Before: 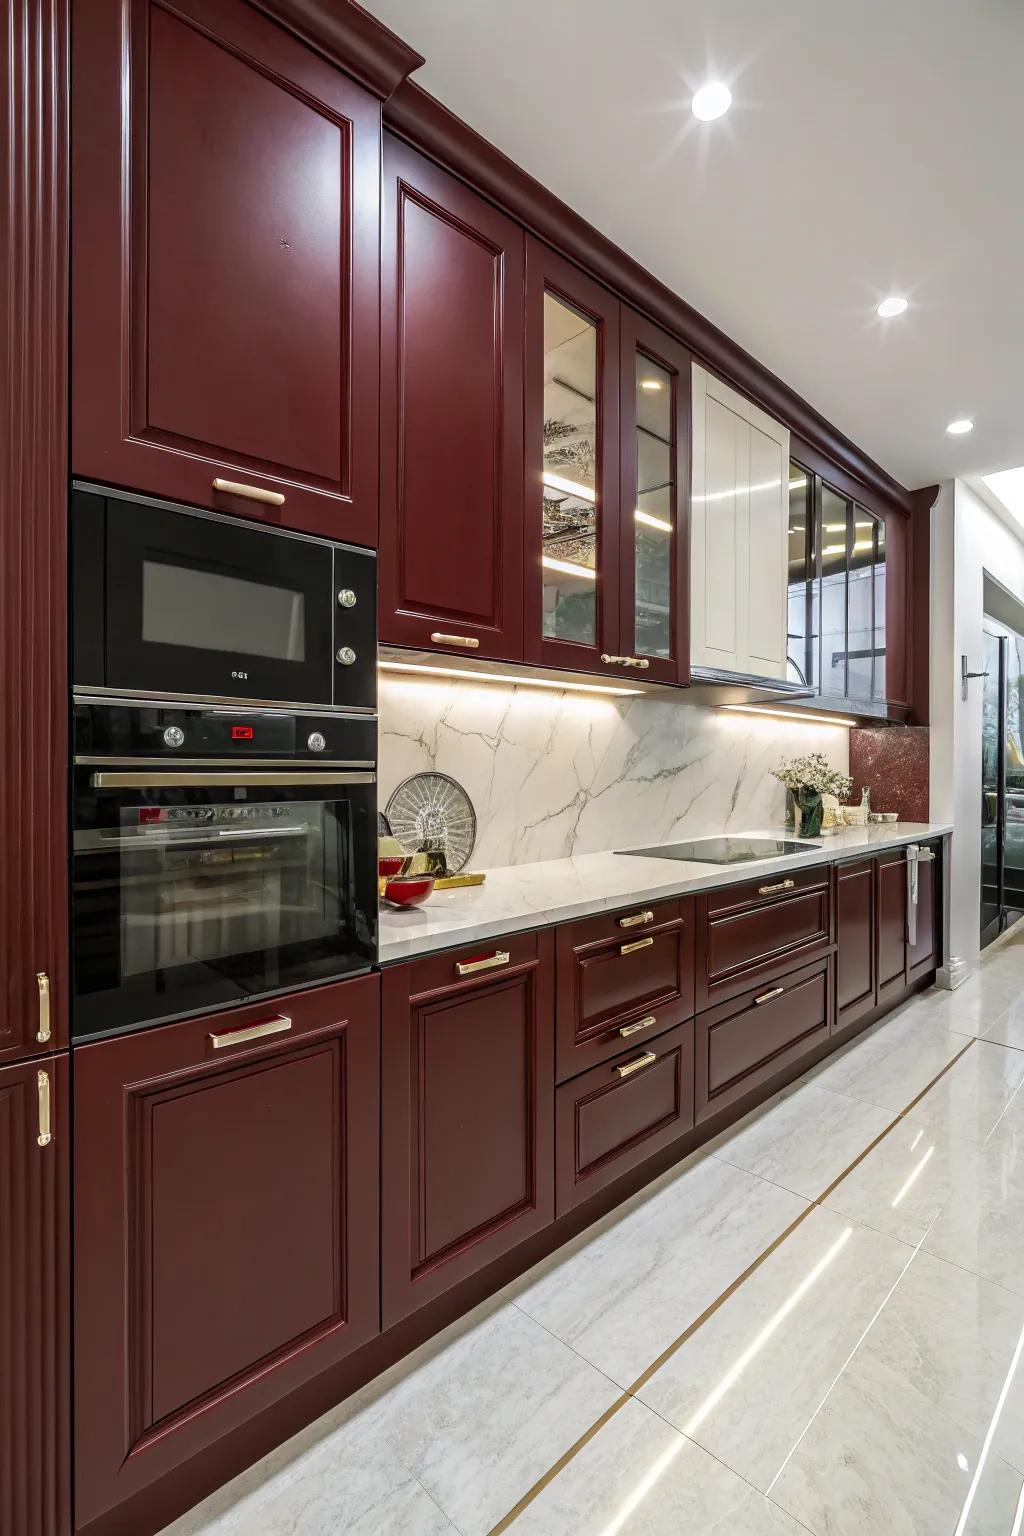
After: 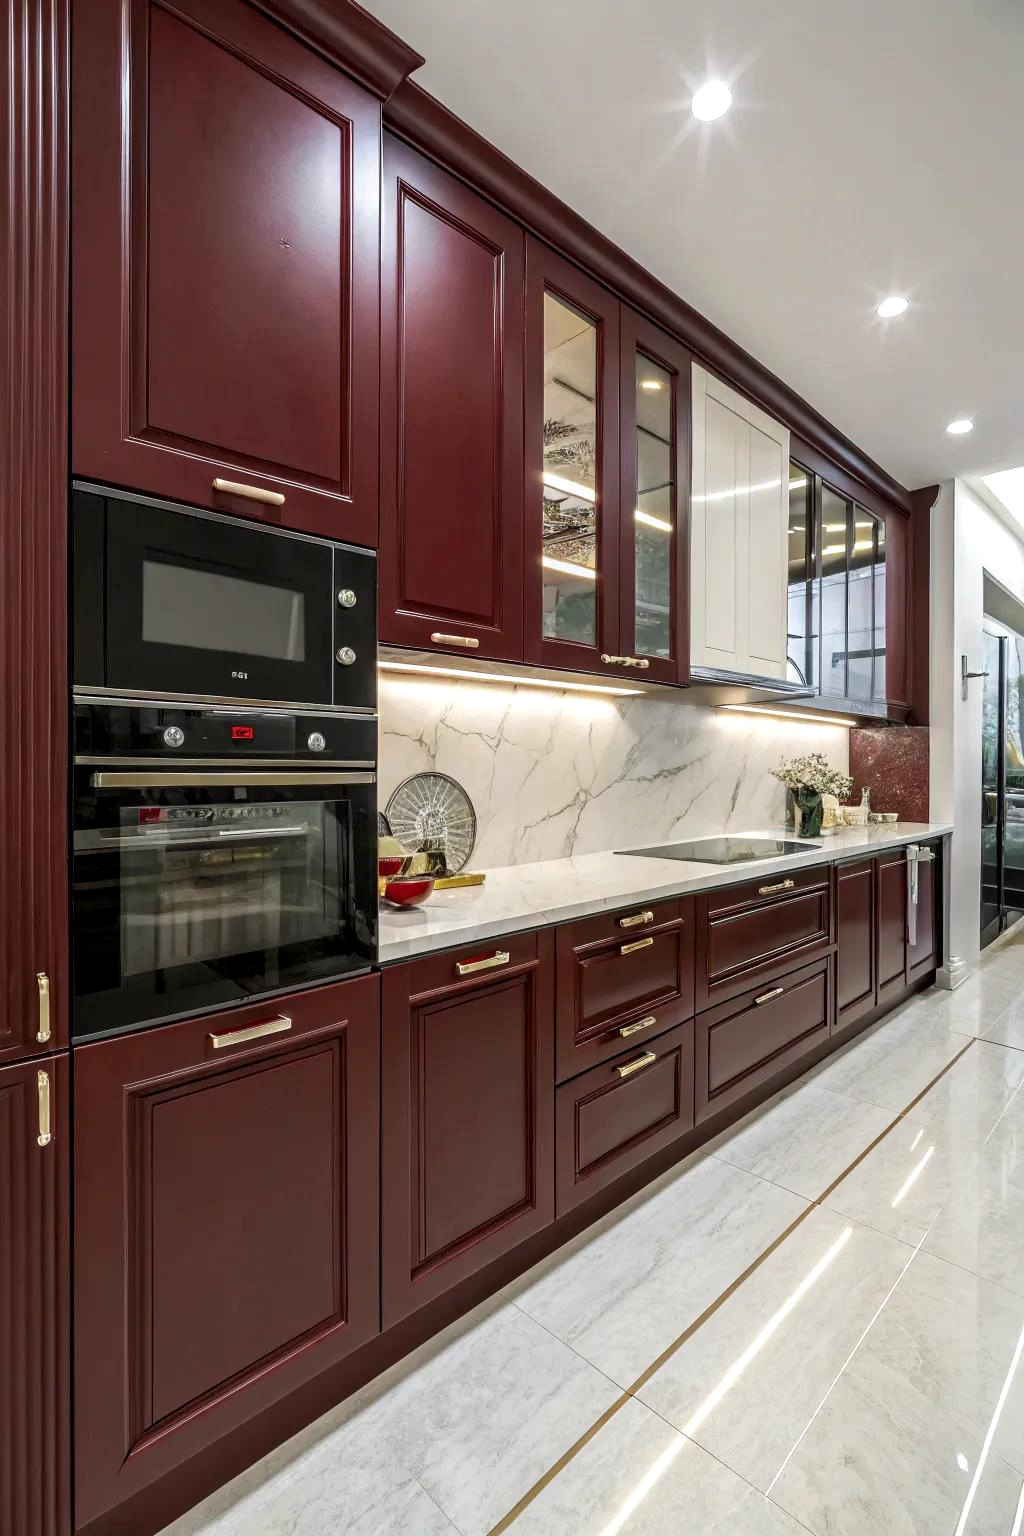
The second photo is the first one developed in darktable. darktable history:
local contrast: highlights 104%, shadows 101%, detail 120%, midtone range 0.2
